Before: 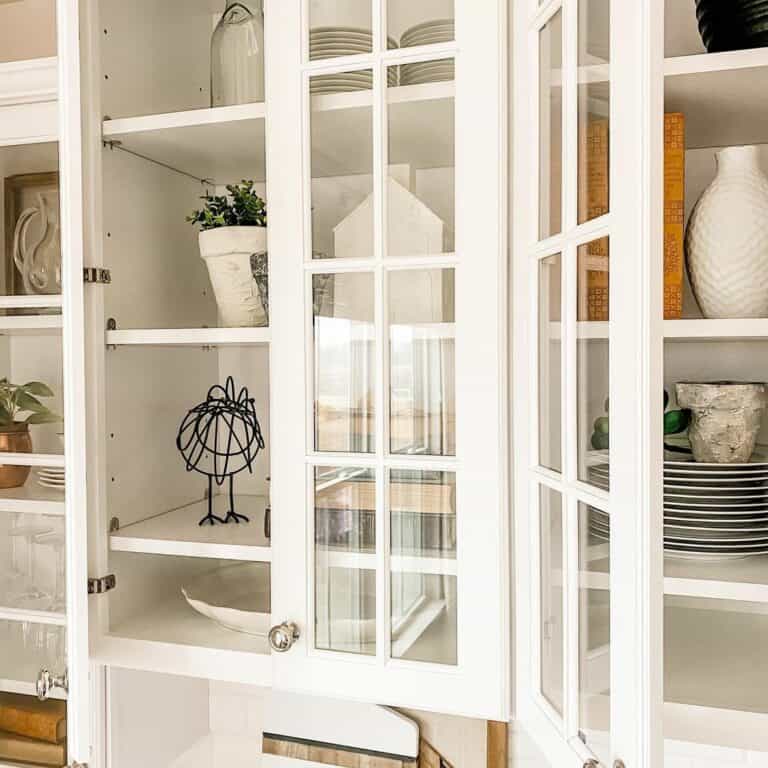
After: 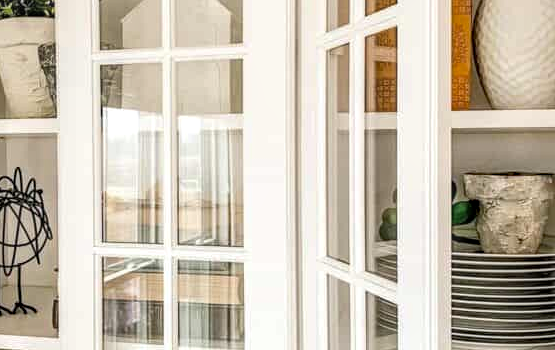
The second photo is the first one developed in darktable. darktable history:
crop and rotate: left 27.623%, top 27.238%, bottom 27.09%
haze removal: compatibility mode true, adaptive false
local contrast: on, module defaults
